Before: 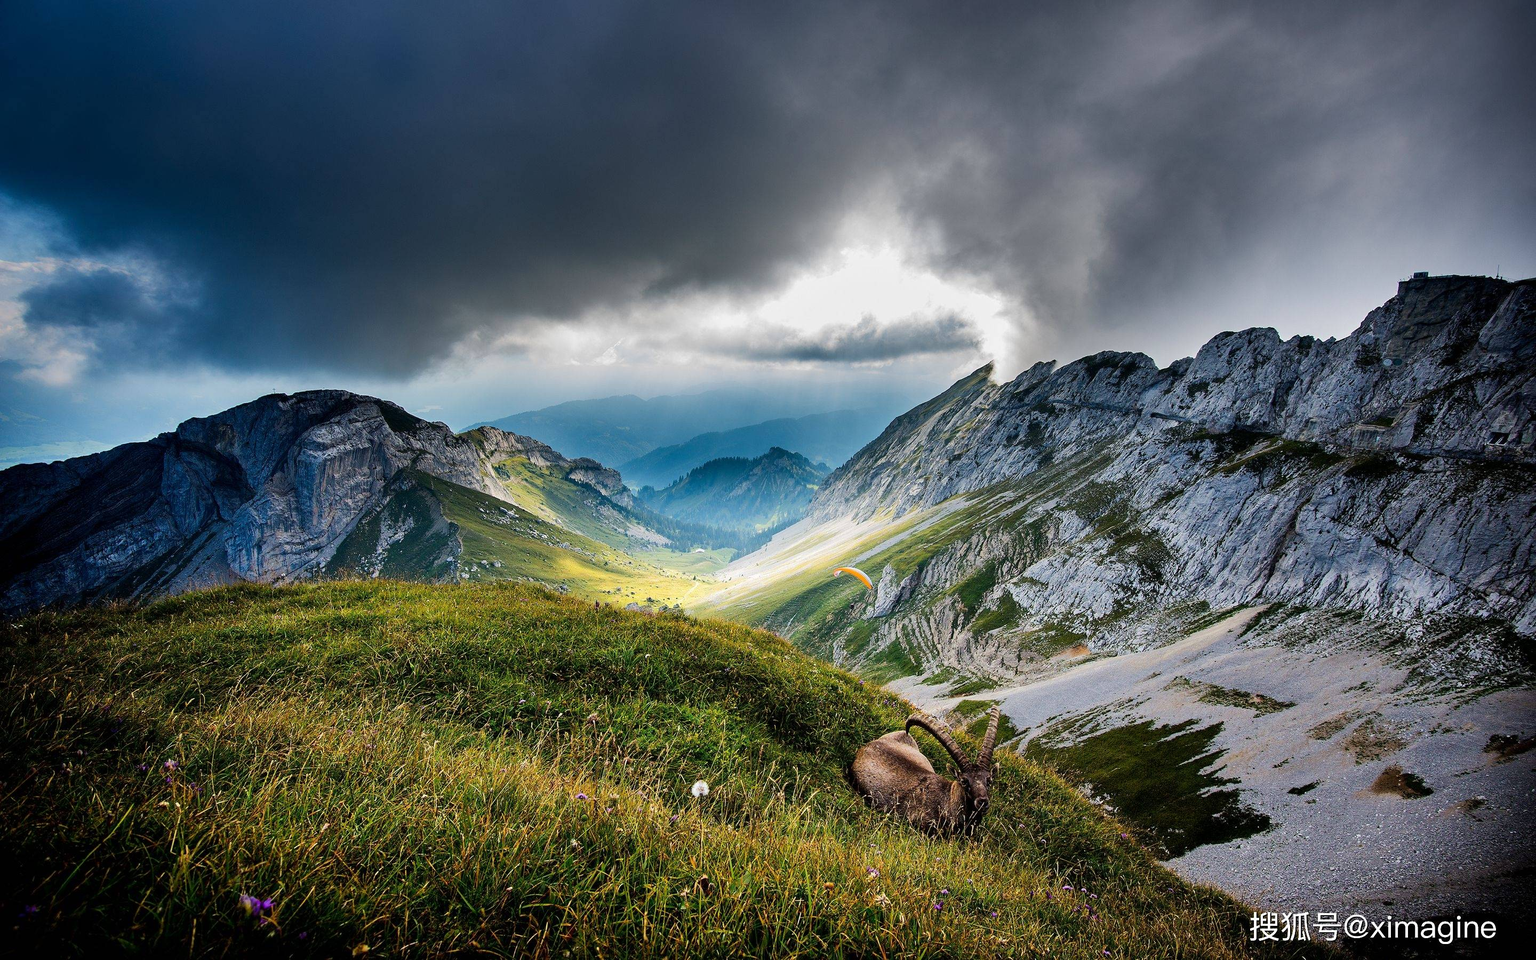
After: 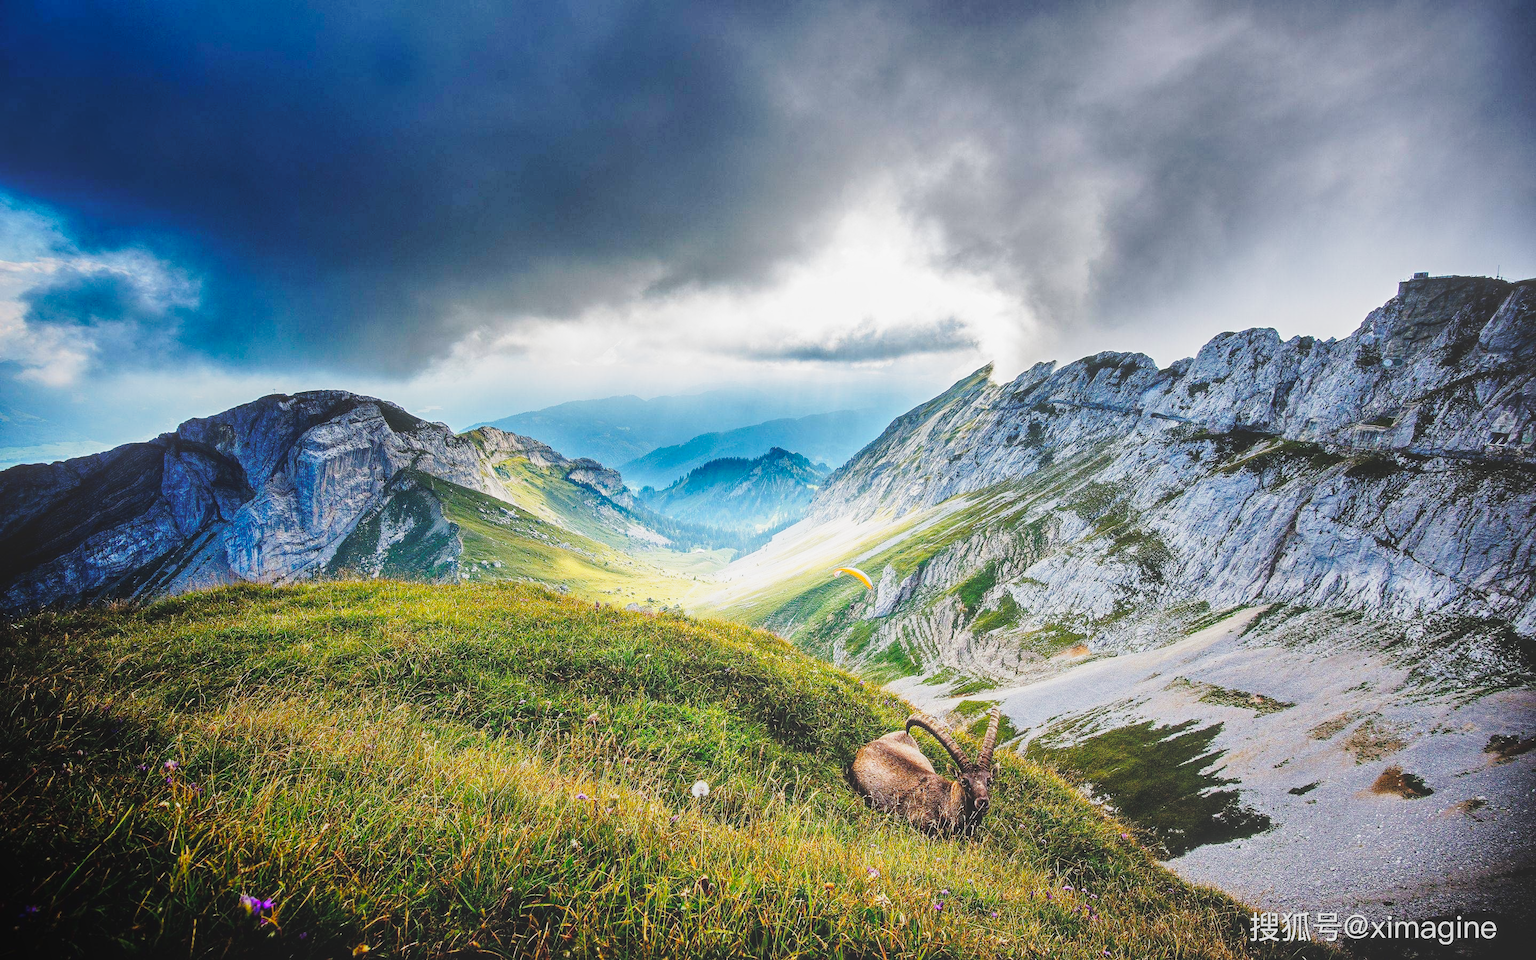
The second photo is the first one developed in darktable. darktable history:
local contrast: highlights 73%, shadows 15%, midtone range 0.197
base curve: curves: ch0 [(0, 0) (0.032, 0.037) (0.105, 0.228) (0.435, 0.76) (0.856, 0.983) (1, 1)], preserve colors none
